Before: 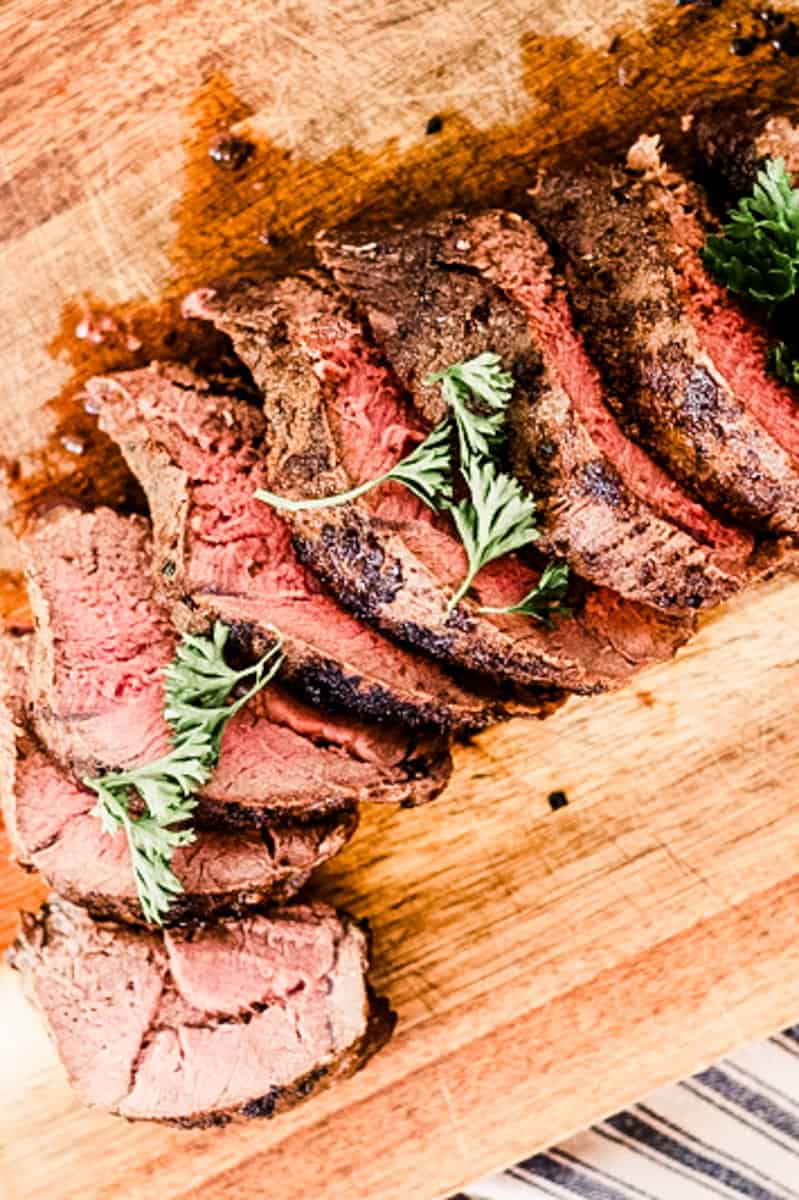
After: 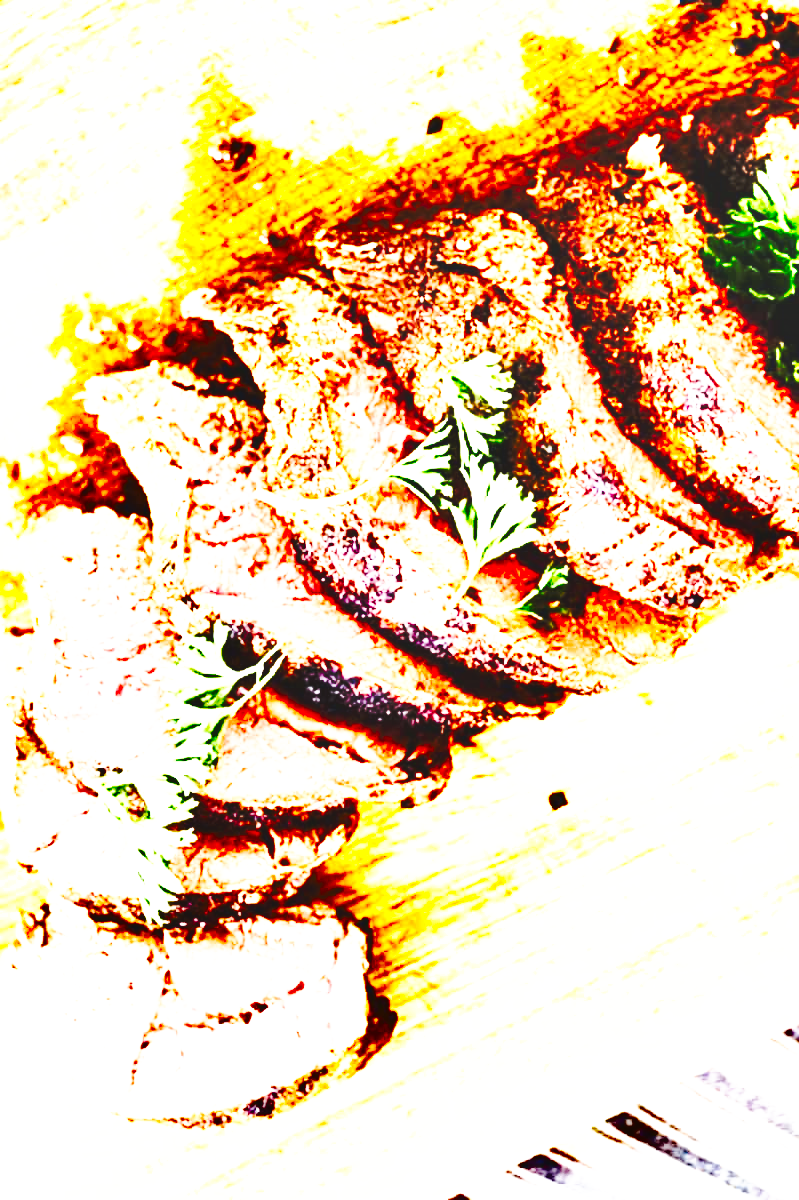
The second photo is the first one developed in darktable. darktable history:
white balance: red 0.986, blue 1.01
base curve: curves: ch0 [(0, 0.015) (0.085, 0.116) (0.134, 0.298) (0.19, 0.545) (0.296, 0.764) (0.599, 0.982) (1, 1)], preserve colors none
color zones: curves: ch0 [(0, 0.613) (0.01, 0.613) (0.245, 0.448) (0.498, 0.529) (0.642, 0.665) (0.879, 0.777) (0.99, 0.613)]; ch1 [(0, 0) (0.143, 0) (0.286, 0) (0.429, 0) (0.571, 0) (0.714, 0) (0.857, 0)], mix -121.96%
color calibration: output R [1.003, 0.027, -0.041, 0], output G [-0.018, 1.043, -0.038, 0], output B [0.071, -0.086, 1.017, 0], illuminant as shot in camera, x 0.359, y 0.362, temperature 4570.54 K
contrast equalizer: octaves 7, y [[0.6 ×6], [0.55 ×6], [0 ×6], [0 ×6], [0 ×6]], mix -0.3
shadows and highlights: shadows 22.7, highlights -48.71, soften with gaussian
exposure: black level correction 0, exposure 1.4 EV, compensate highlight preservation false
